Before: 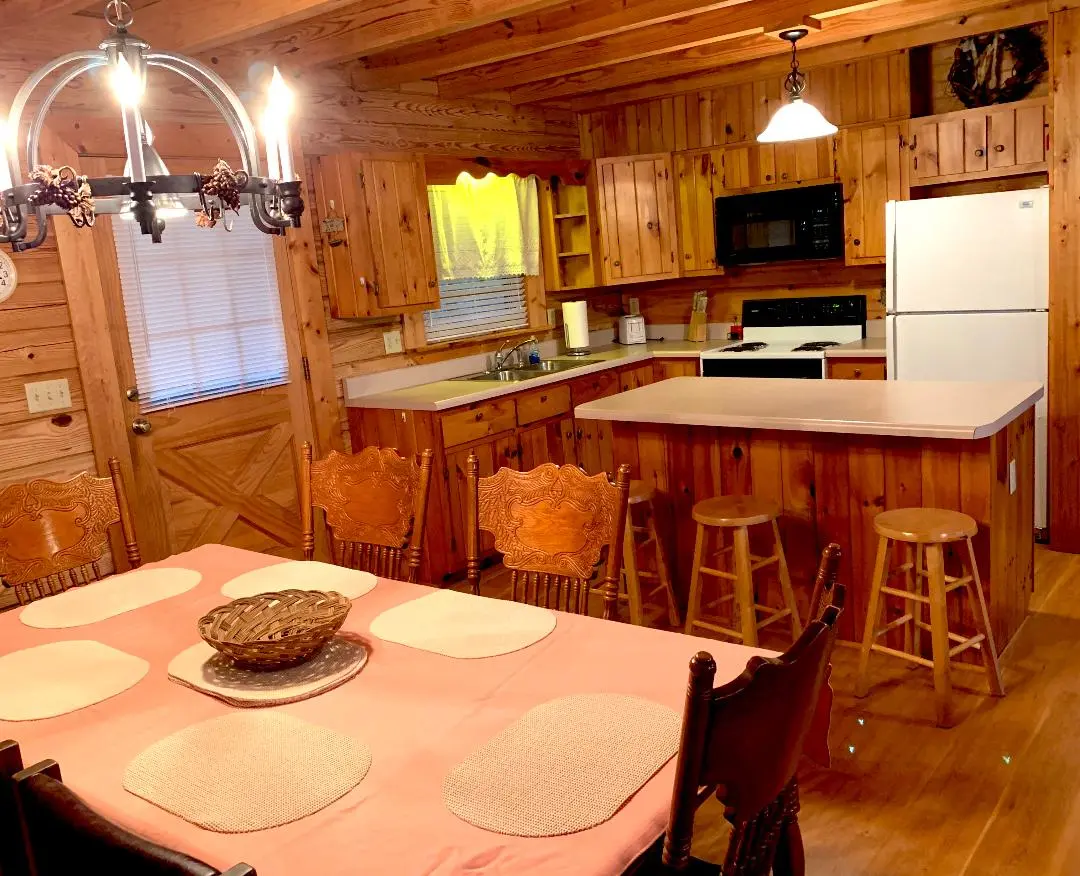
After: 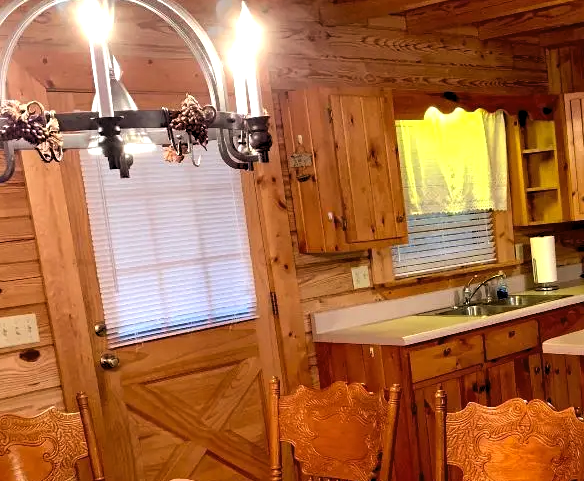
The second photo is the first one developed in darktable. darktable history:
levels: gray 50.73%, white 99.9%, levels [0.062, 0.494, 0.925]
crop and rotate: left 3.028%, top 7.472%, right 42.863%, bottom 37.518%
